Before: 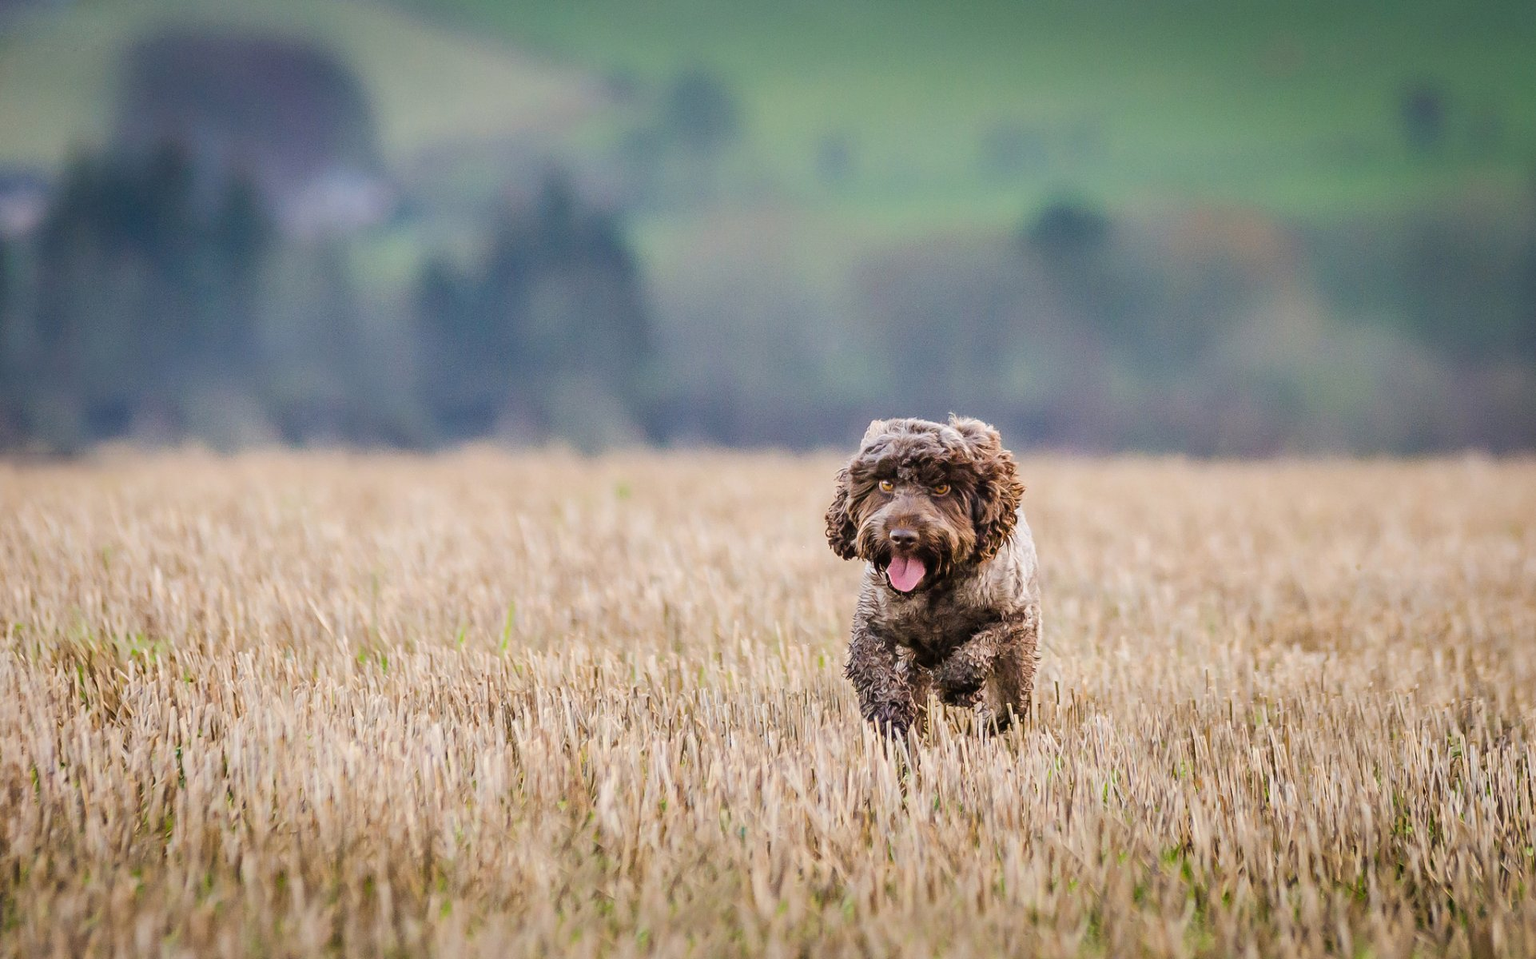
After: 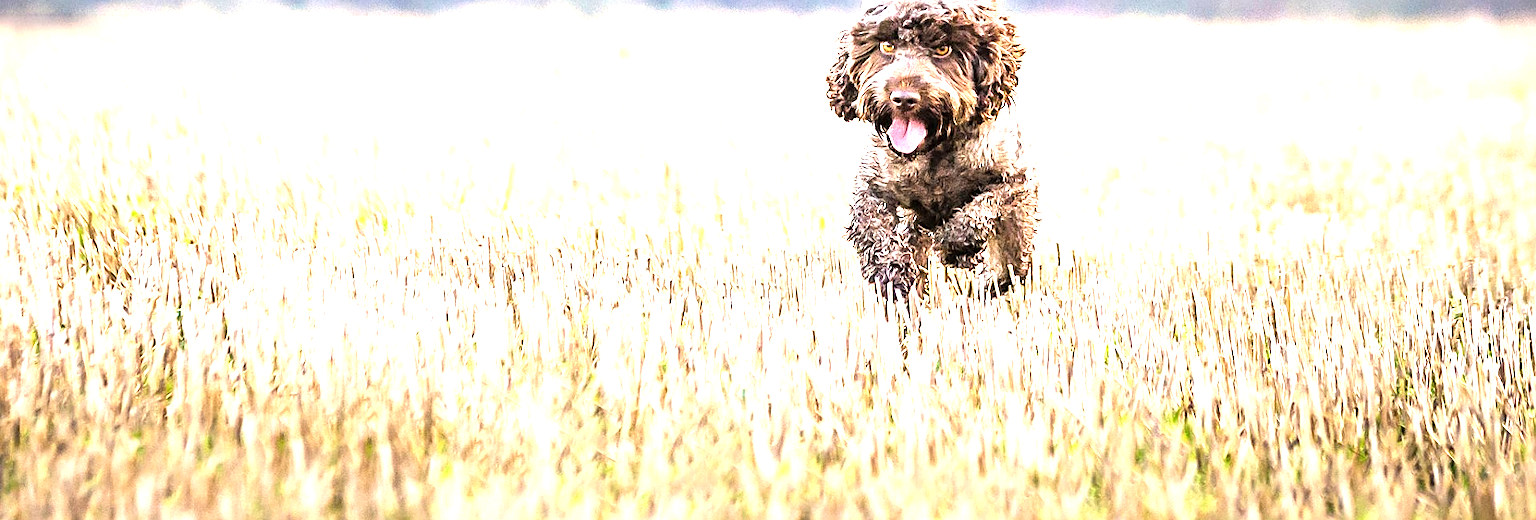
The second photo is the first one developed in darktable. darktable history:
crop and rotate: top 45.831%, right 0.094%
tone equalizer: -8 EV -0.745 EV, -7 EV -0.675 EV, -6 EV -0.592 EV, -5 EV -0.371 EV, -3 EV 0.392 EV, -2 EV 0.6 EV, -1 EV 0.696 EV, +0 EV 0.741 EV
exposure: exposure 1 EV, compensate exposure bias true, compensate highlight preservation false
sharpen: on, module defaults
